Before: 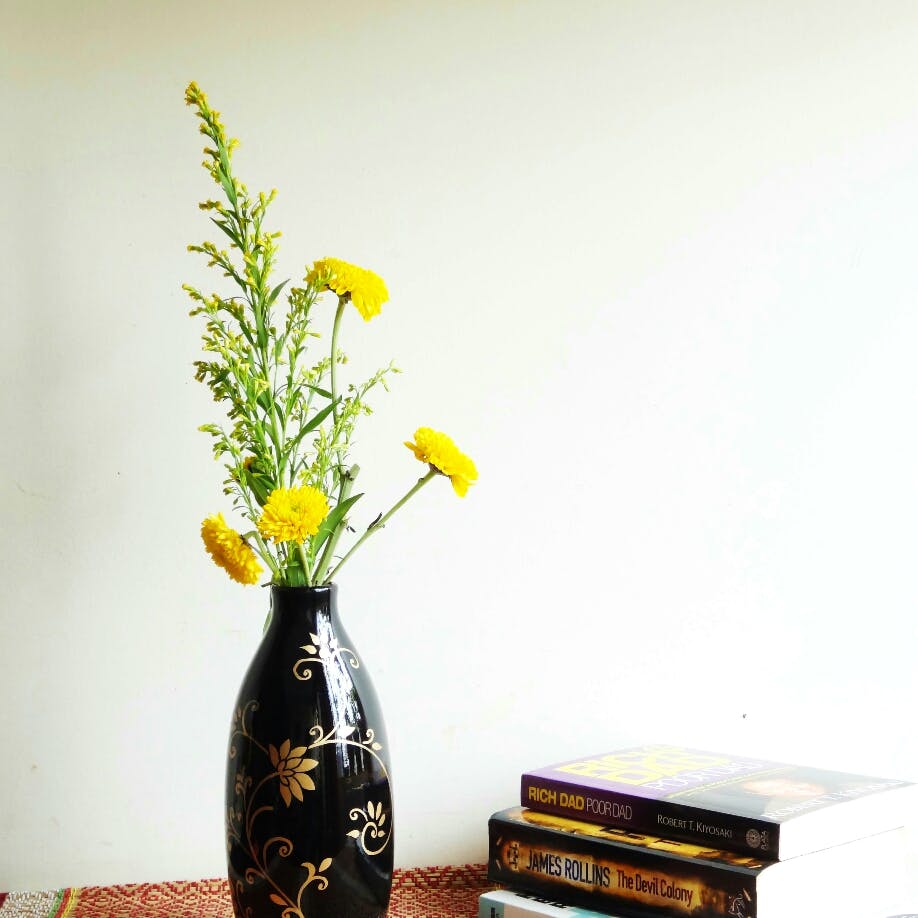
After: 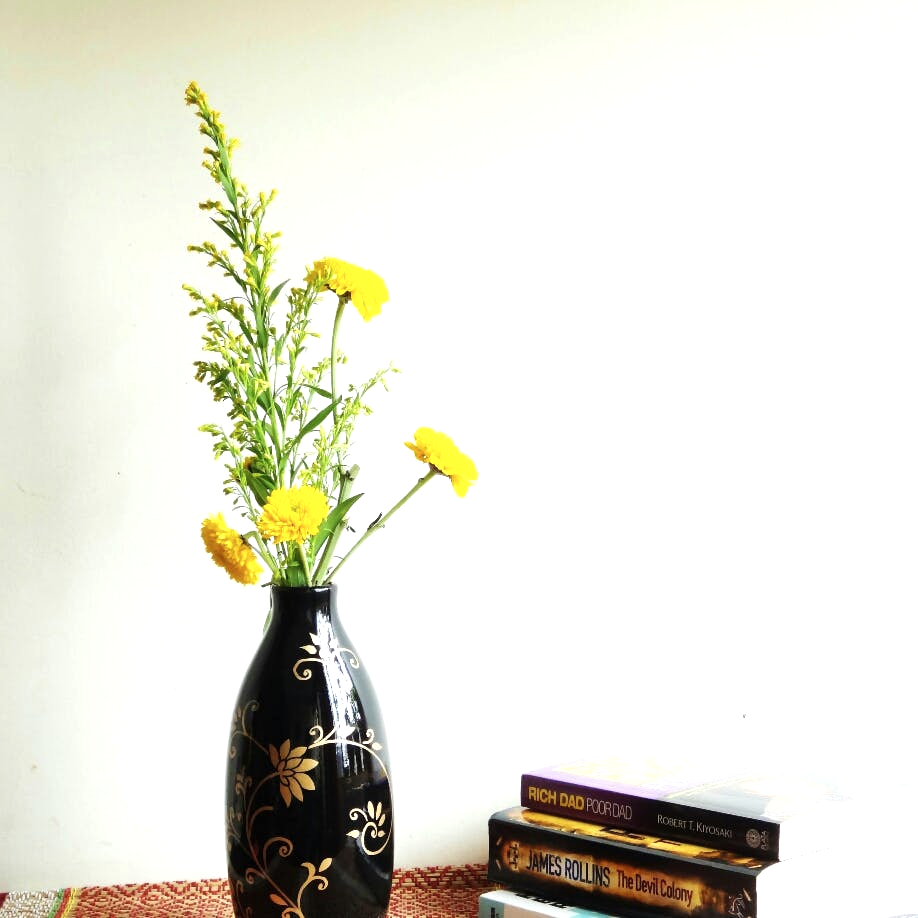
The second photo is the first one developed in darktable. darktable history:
shadows and highlights: radius 111.78, shadows 51.54, white point adjustment 8.99, highlights -2.59, highlights color adjustment 48.95%, soften with gaussian
